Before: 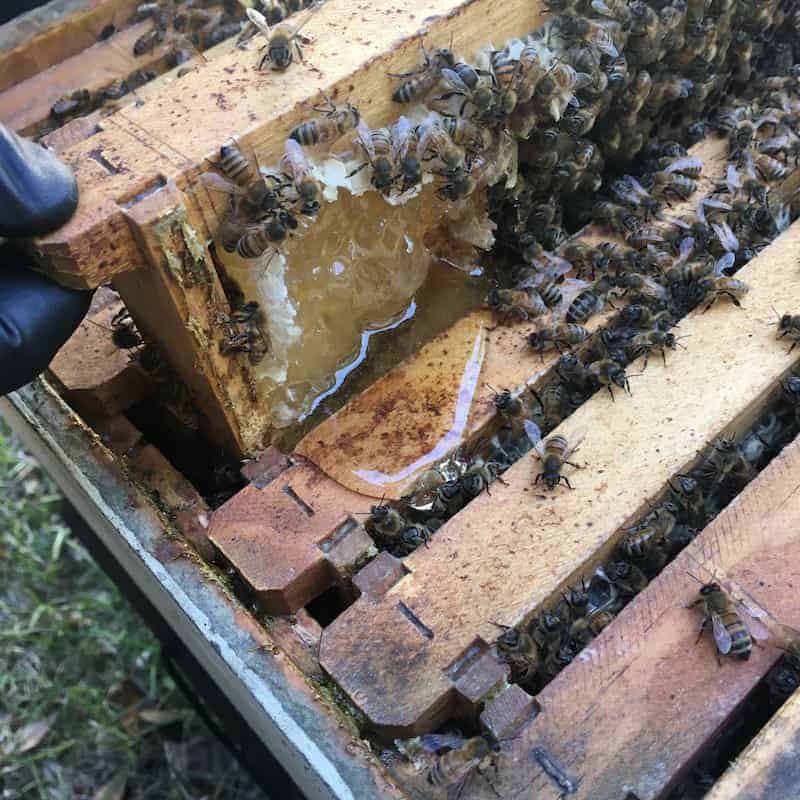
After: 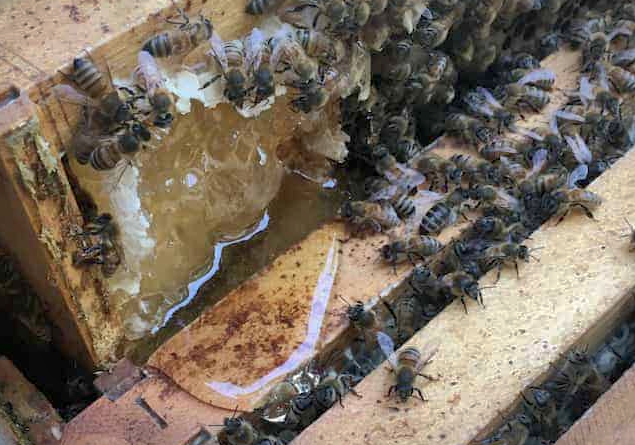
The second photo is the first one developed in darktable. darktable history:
shadows and highlights: on, module defaults
local contrast: mode bilateral grid, contrast 20, coarseness 50, detail 140%, midtone range 0.2
vignetting: fall-off start 80.87%, fall-off radius 61.59%, brightness -0.384, saturation 0.007, center (0, 0.007), automatic ratio true, width/height ratio 1.418
crop: left 18.38%, top 11.092%, right 2.134%, bottom 33.217%
